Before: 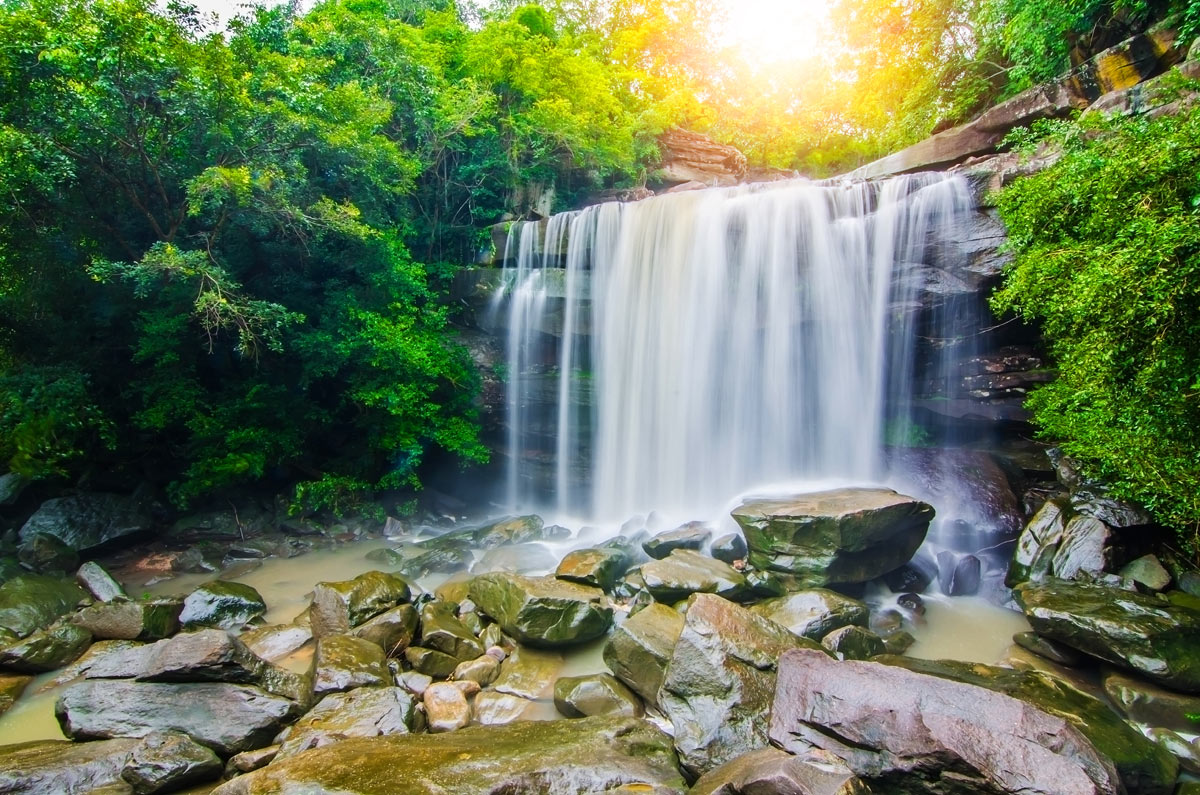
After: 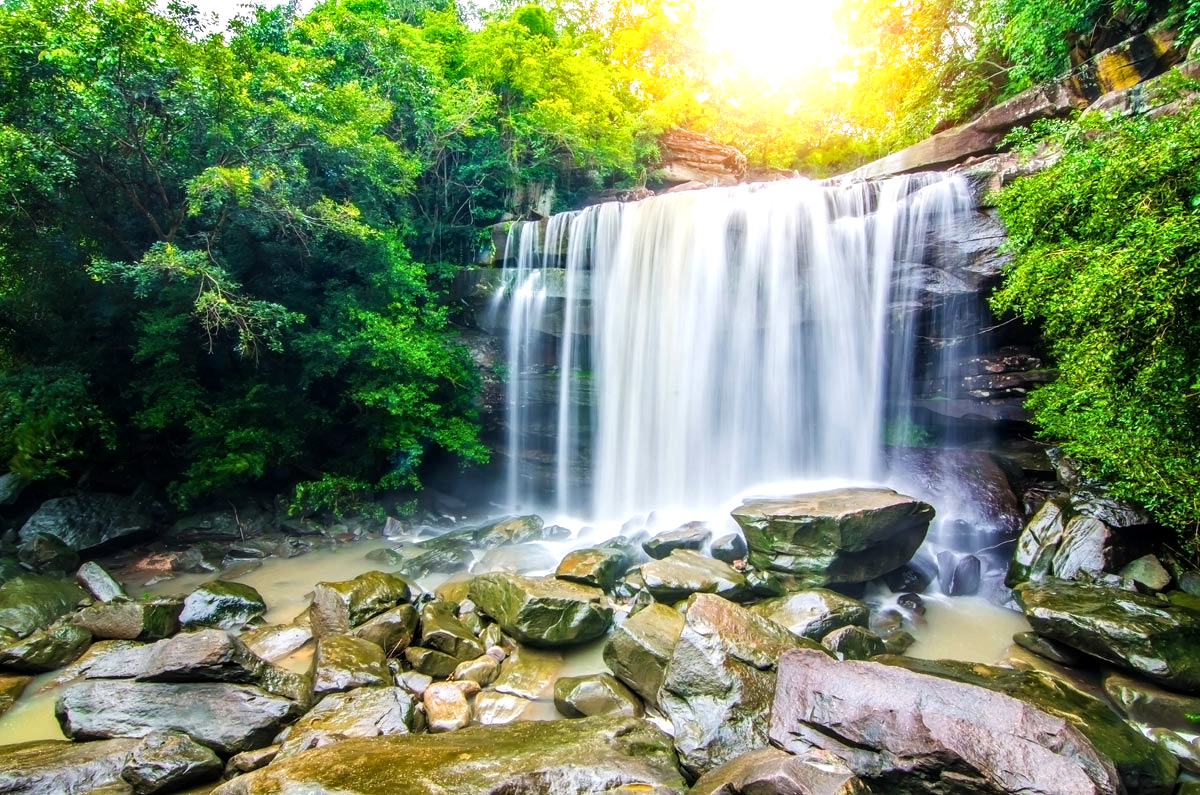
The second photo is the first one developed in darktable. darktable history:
tone equalizer: -8 EV -0.432 EV, -7 EV -0.379 EV, -6 EV -0.321 EV, -5 EV -0.229 EV, -3 EV 0.229 EV, -2 EV 0.341 EV, -1 EV 0.387 EV, +0 EV 0.4 EV
local contrast: on, module defaults
